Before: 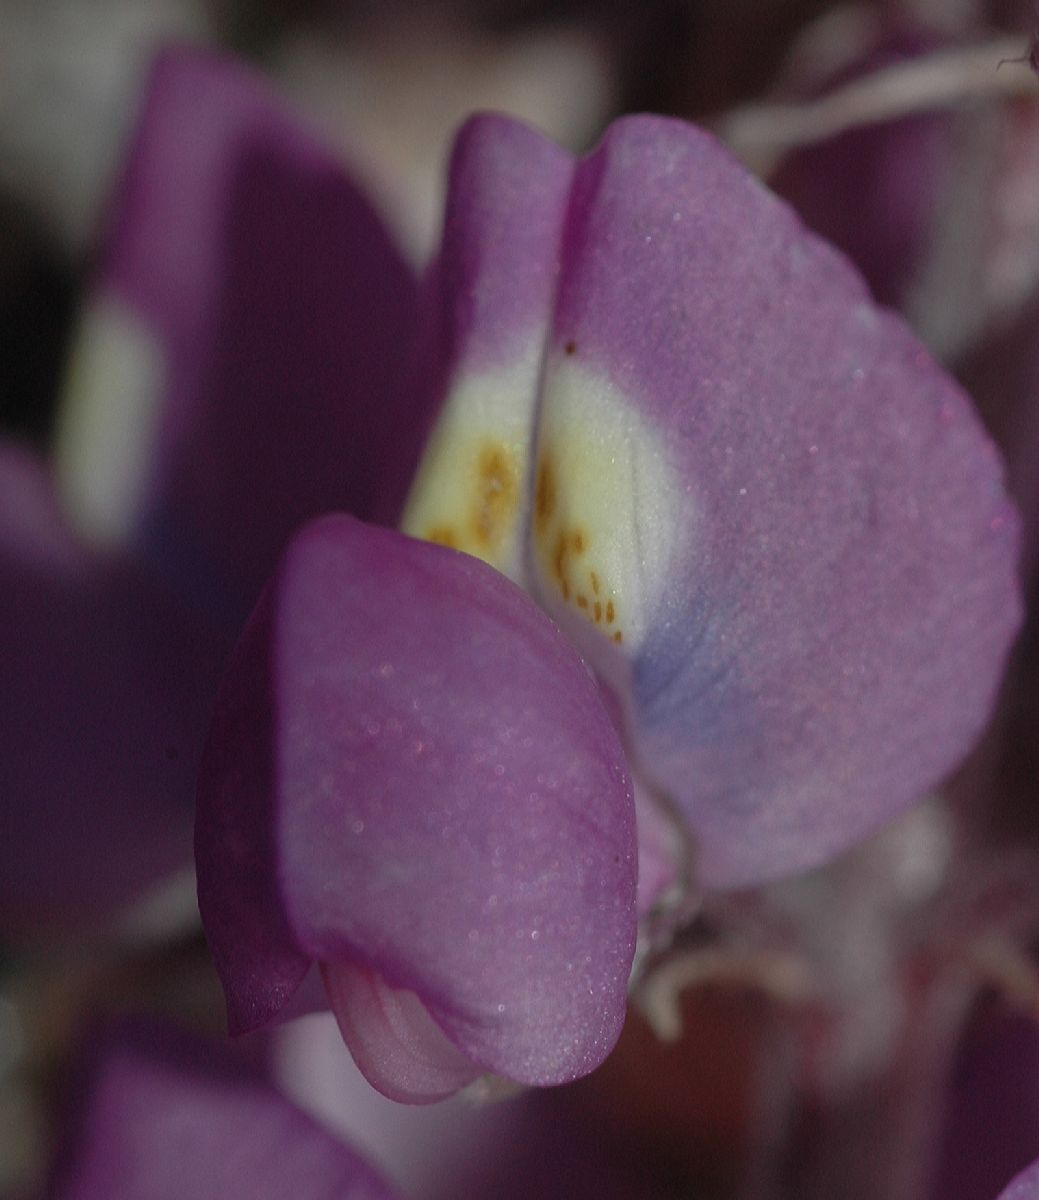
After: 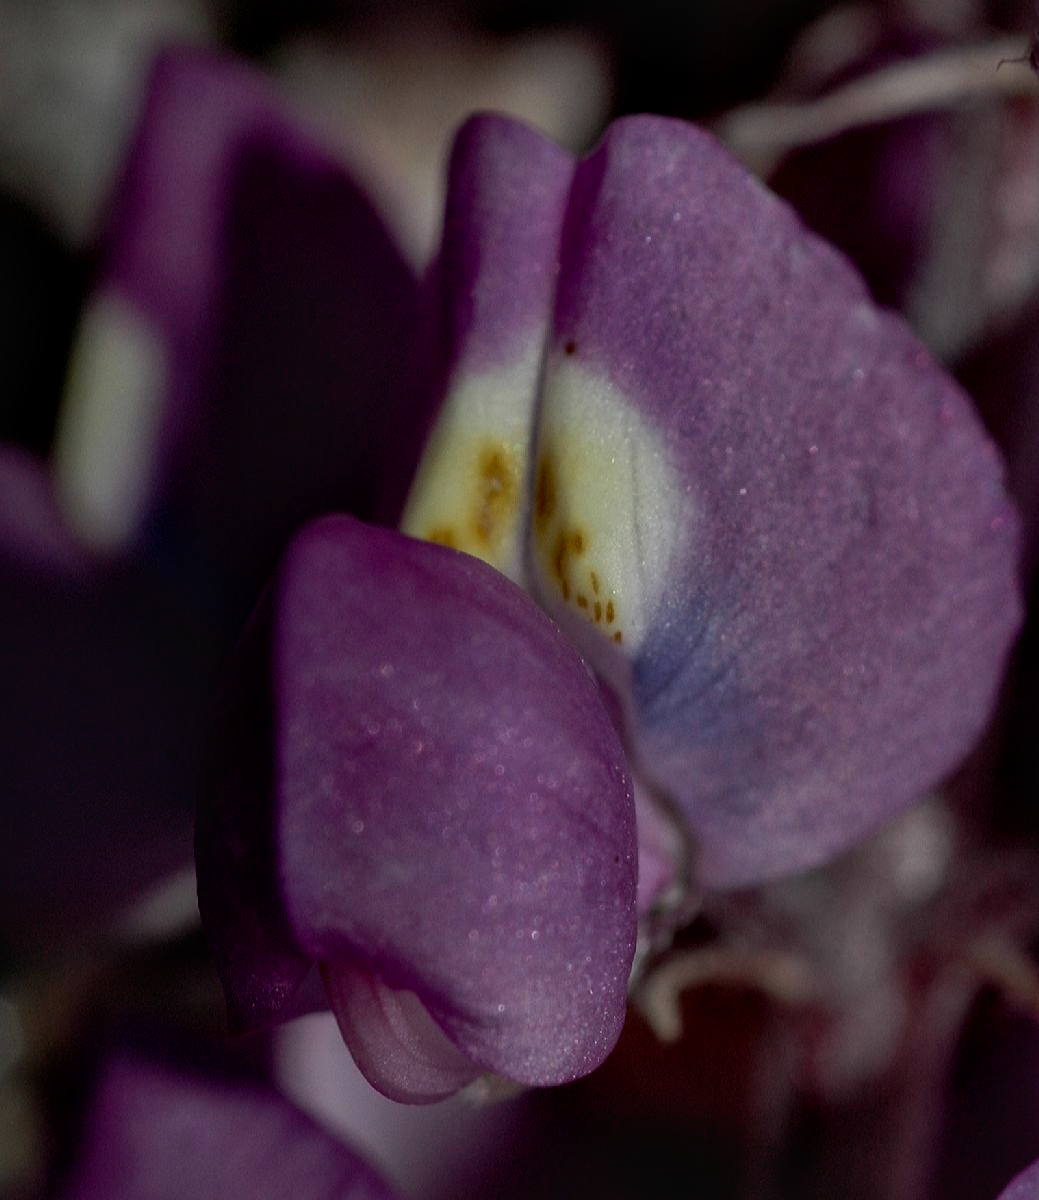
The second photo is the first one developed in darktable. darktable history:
tone curve: curves: ch0 [(0, 0.019) (0.11, 0.036) (0.259, 0.214) (0.378, 0.365) (0.499, 0.529) (1, 1)], preserve colors none
base curve: curves: ch0 [(0, 0) (0.595, 0.418) (1, 1)], preserve colors none
local contrast: mode bilateral grid, contrast 20, coarseness 49, detail 149%, midtone range 0.2
